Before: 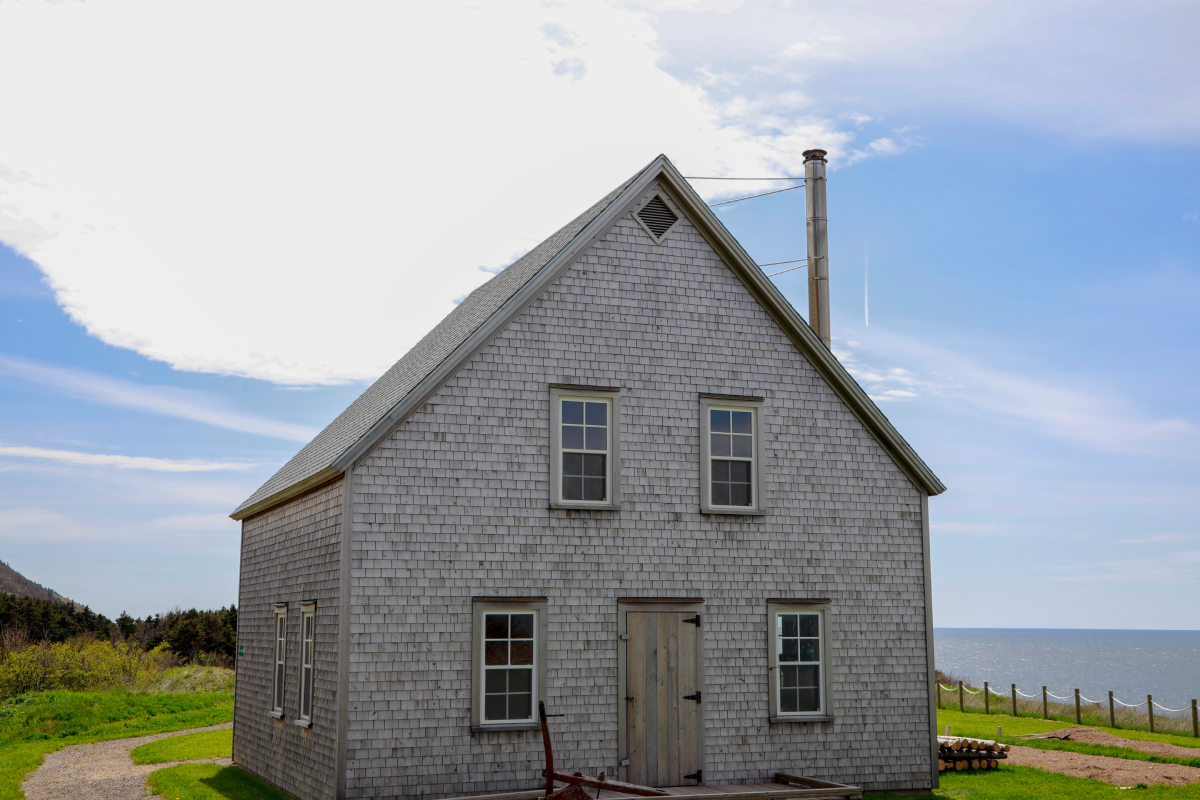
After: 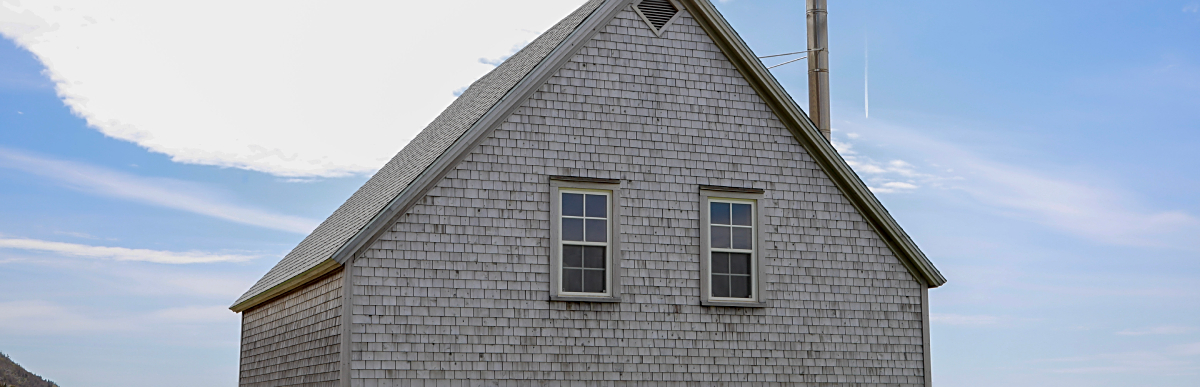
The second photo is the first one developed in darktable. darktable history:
sharpen: on, module defaults
crop and rotate: top 26.056%, bottom 25.543%
